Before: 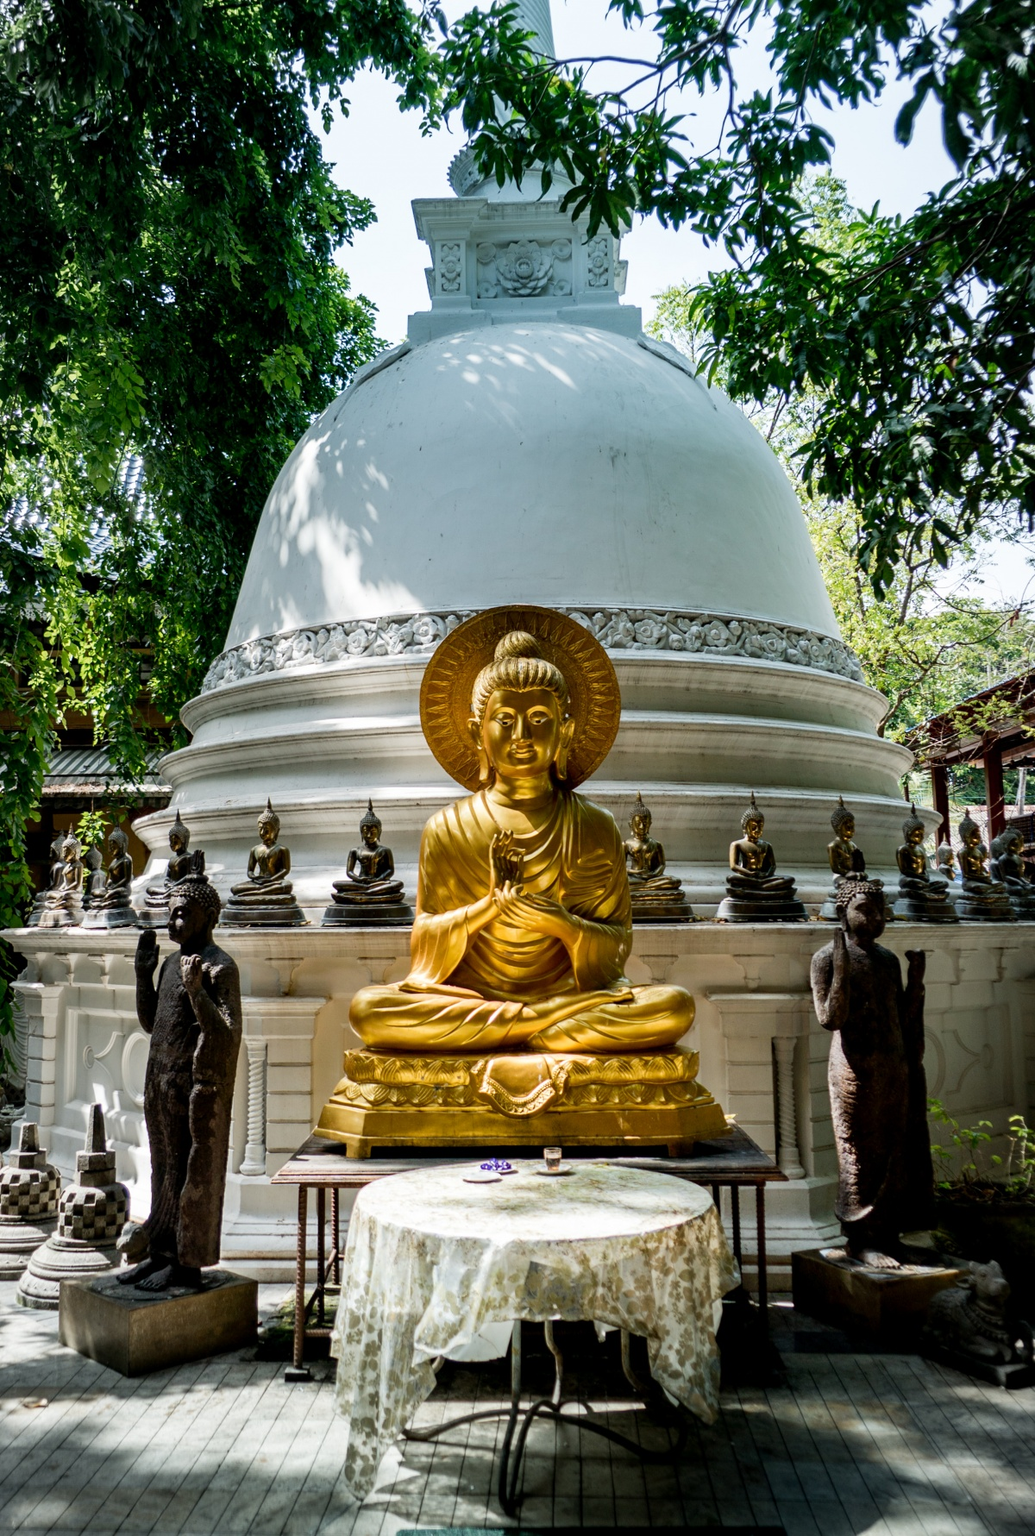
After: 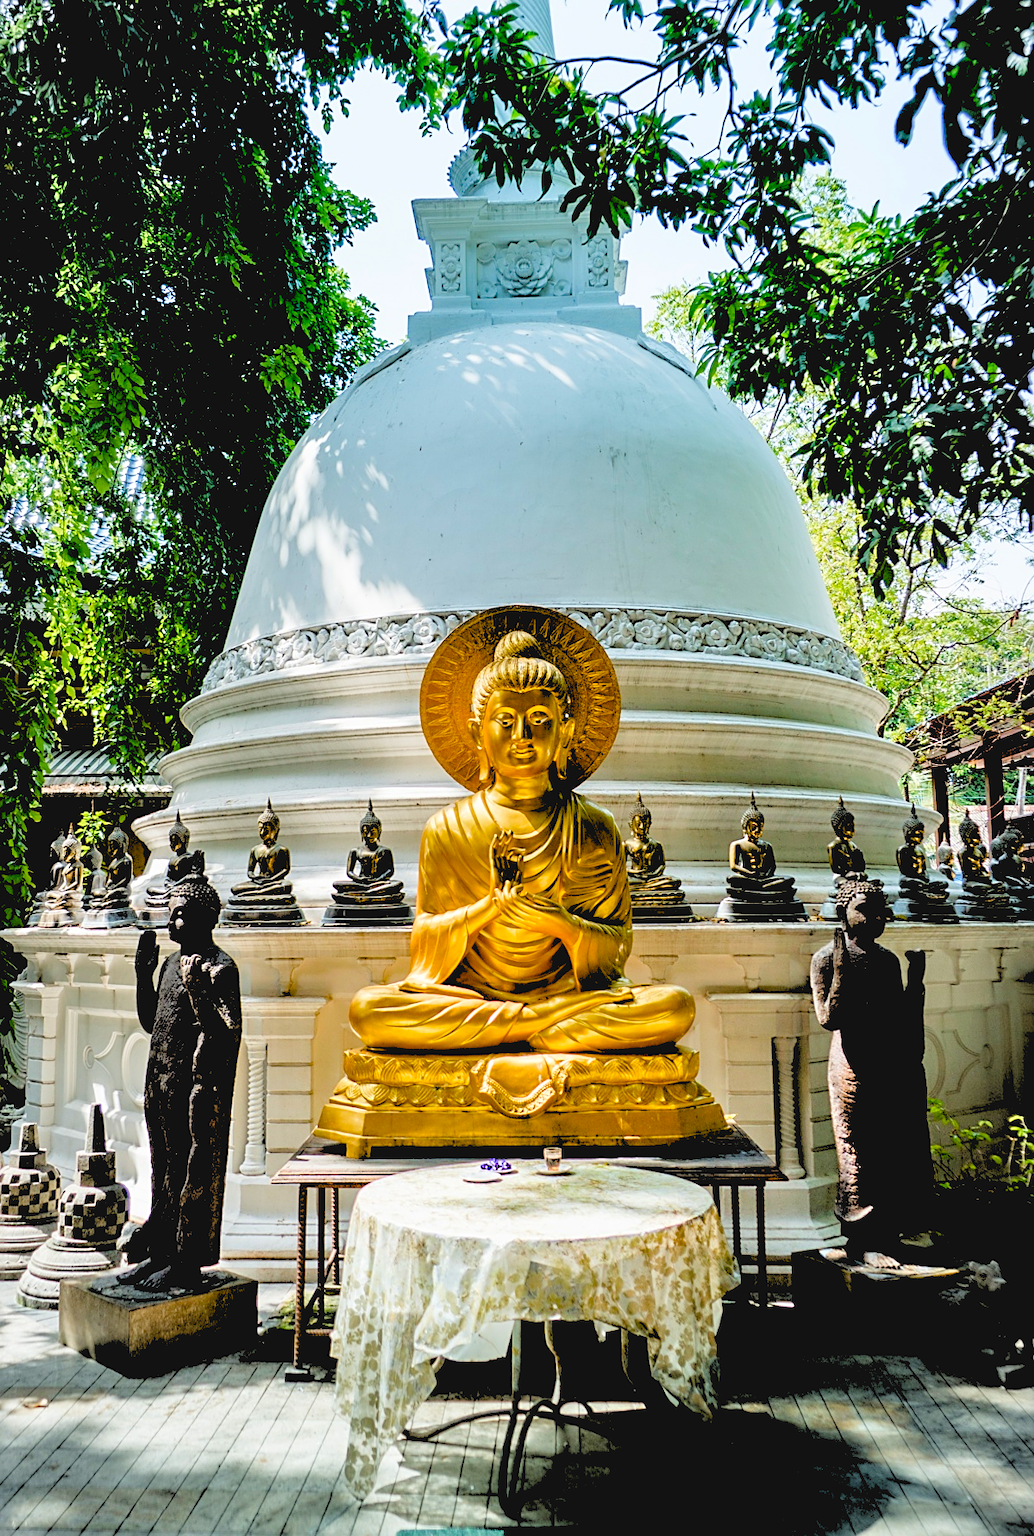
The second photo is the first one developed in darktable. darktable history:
sharpen: on, module defaults
contrast brightness saturation: contrast -0.11
rgb levels: levels [[0.027, 0.429, 0.996], [0, 0.5, 1], [0, 0.5, 1]]
tone equalizer: -8 EV 0.001 EV, -7 EV -0.004 EV, -6 EV 0.009 EV, -5 EV 0.032 EV, -4 EV 0.276 EV, -3 EV 0.644 EV, -2 EV 0.584 EV, -1 EV 0.187 EV, +0 EV 0.024 EV
color balance rgb: linear chroma grading › shadows 16%, perceptual saturation grading › global saturation 8%, perceptual saturation grading › shadows 4%, perceptual brilliance grading › global brilliance 2%, perceptual brilliance grading › highlights 8%, perceptual brilliance grading › shadows -4%, global vibrance 16%, saturation formula JzAzBz (2021)
